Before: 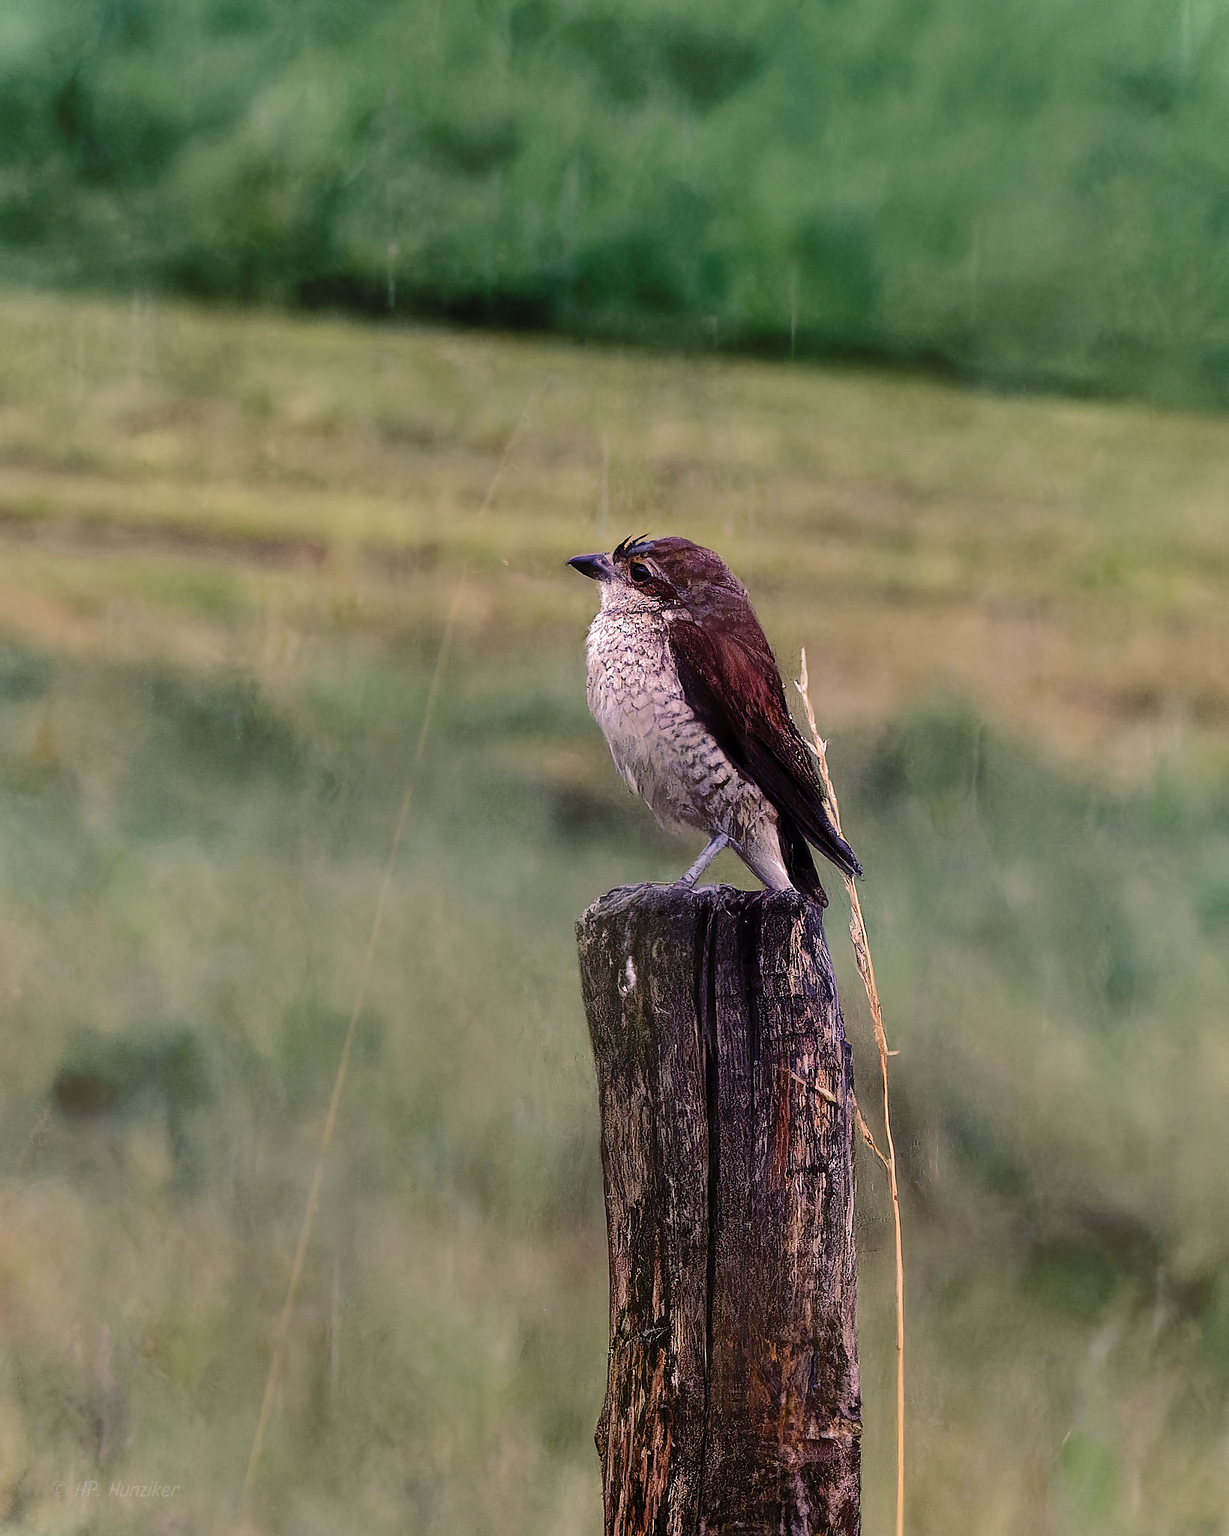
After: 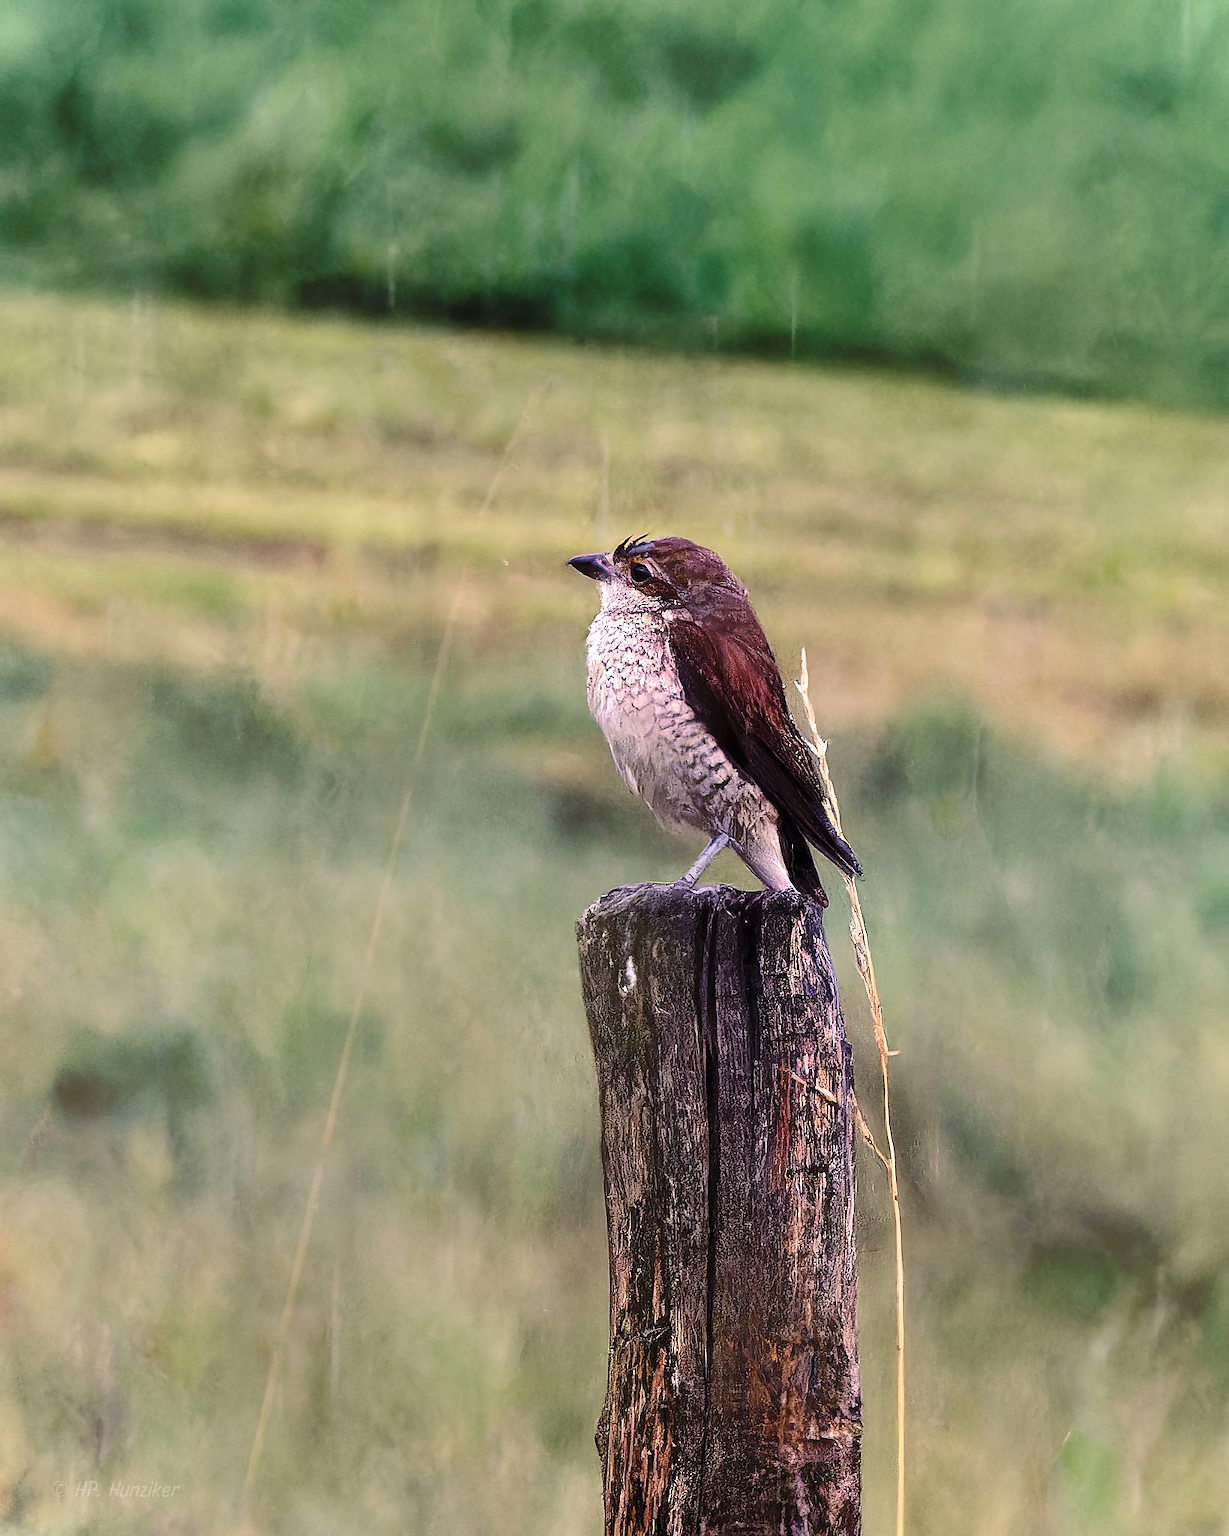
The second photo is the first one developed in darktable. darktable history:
exposure: black level correction 0, exposure 0.597 EV, compensate exposure bias true, compensate highlight preservation false
